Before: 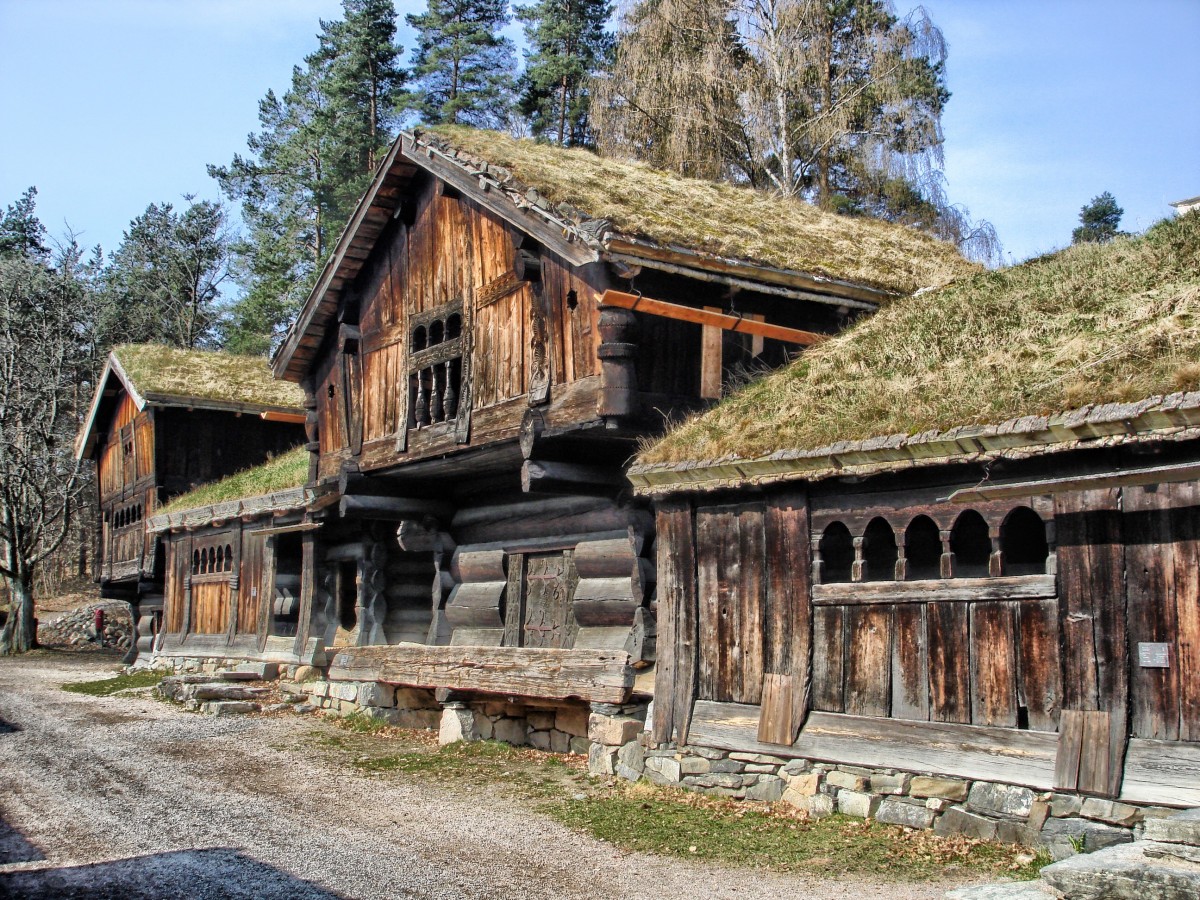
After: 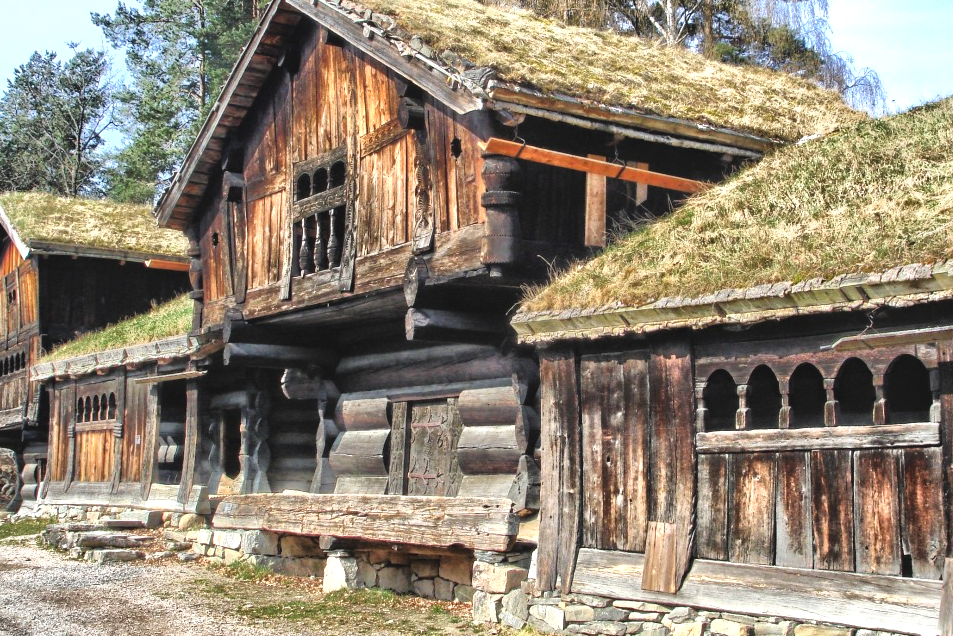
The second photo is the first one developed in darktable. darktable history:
exposure: black level correction -0.005, exposure 0.622 EV, compensate highlight preservation false
crop: left 9.712%, top 16.928%, right 10.845%, bottom 12.332%
